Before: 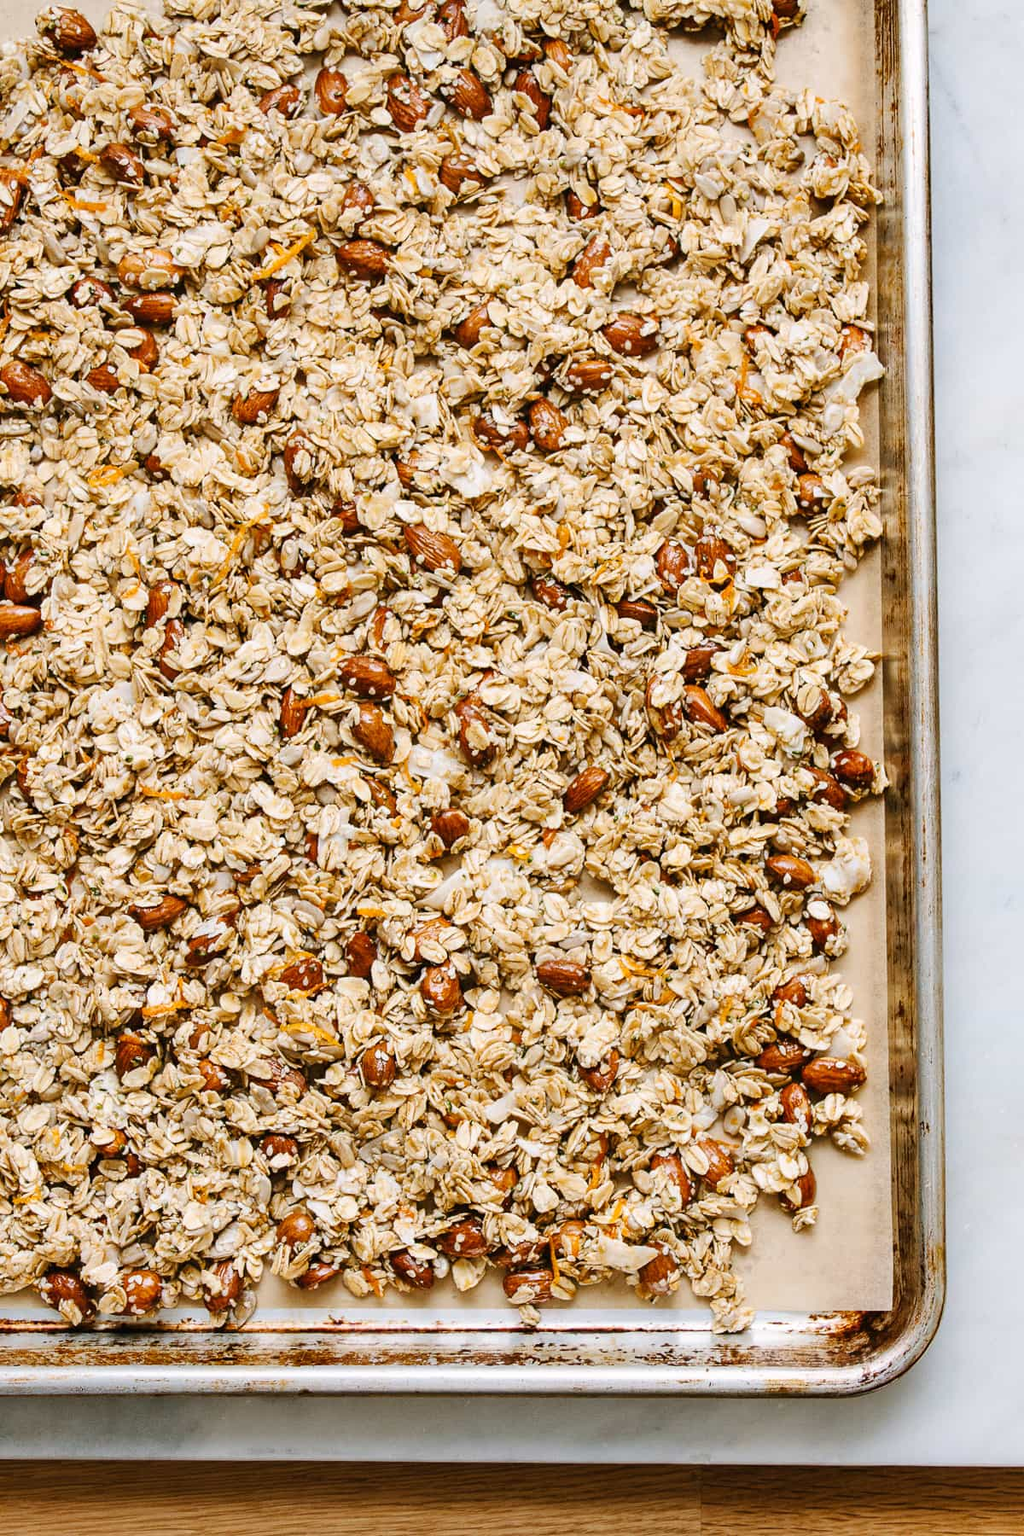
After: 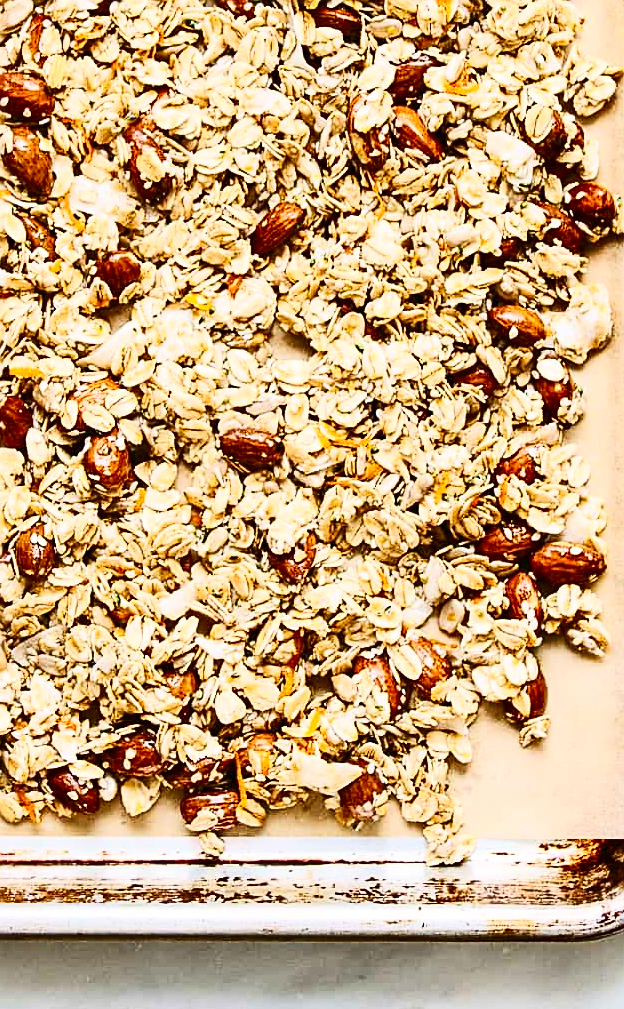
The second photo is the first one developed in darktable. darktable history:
crop: left 34.101%, top 38.759%, right 13.879%, bottom 5.167%
contrast brightness saturation: contrast 0.397, brightness 0.095, saturation 0.211
sharpen: amount 0.576
